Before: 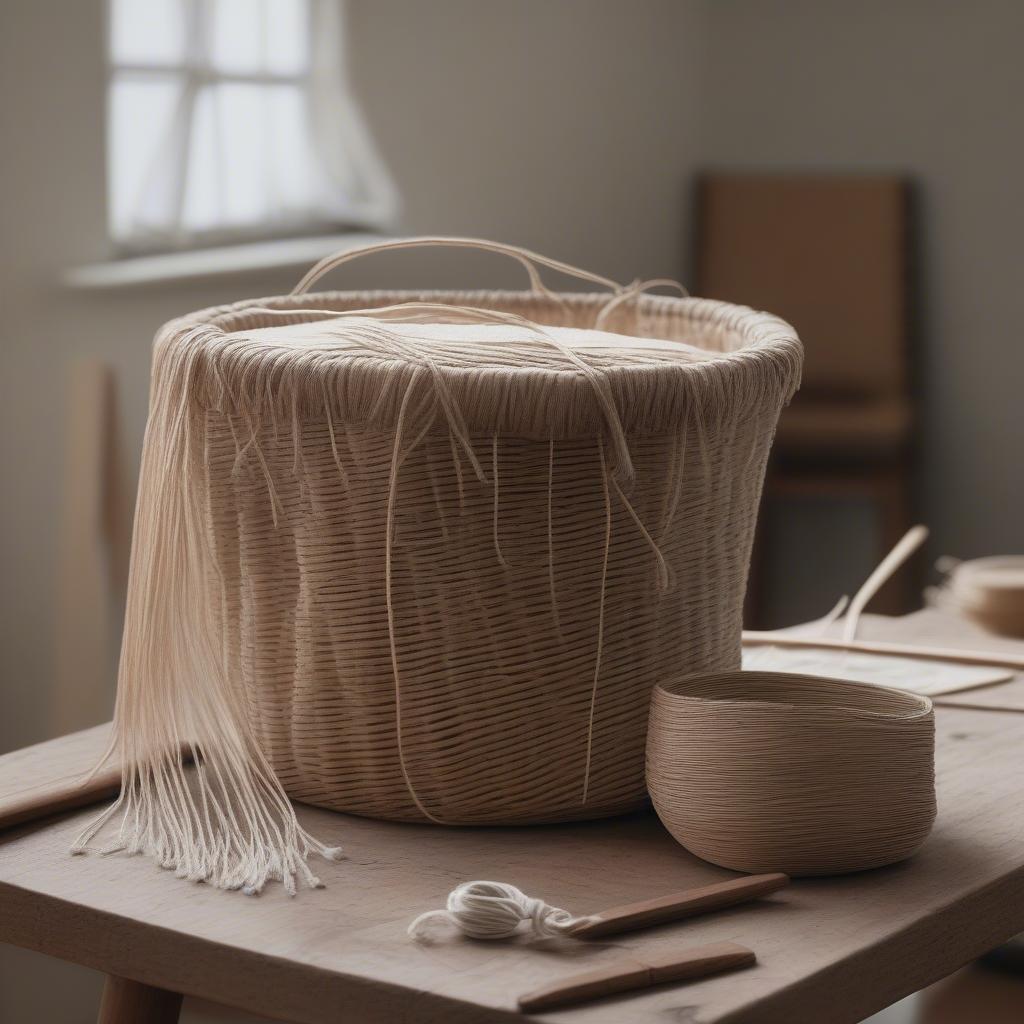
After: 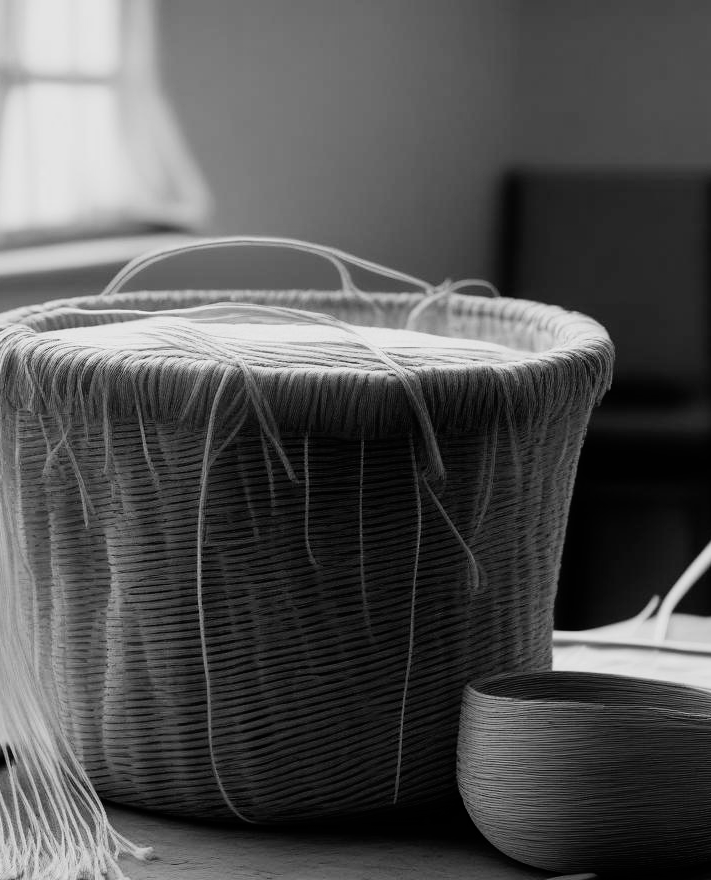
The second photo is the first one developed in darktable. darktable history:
crop: left 18.482%, right 12.054%, bottom 13.994%
filmic rgb: black relative exposure -5.01 EV, white relative exposure 3.53 EV, threshold 5.98 EV, hardness 3.19, contrast 1.516, highlights saturation mix -48.95%, add noise in highlights 0.001, color science v3 (2019), use custom middle-gray values true, contrast in highlights soft, enable highlight reconstruction true
